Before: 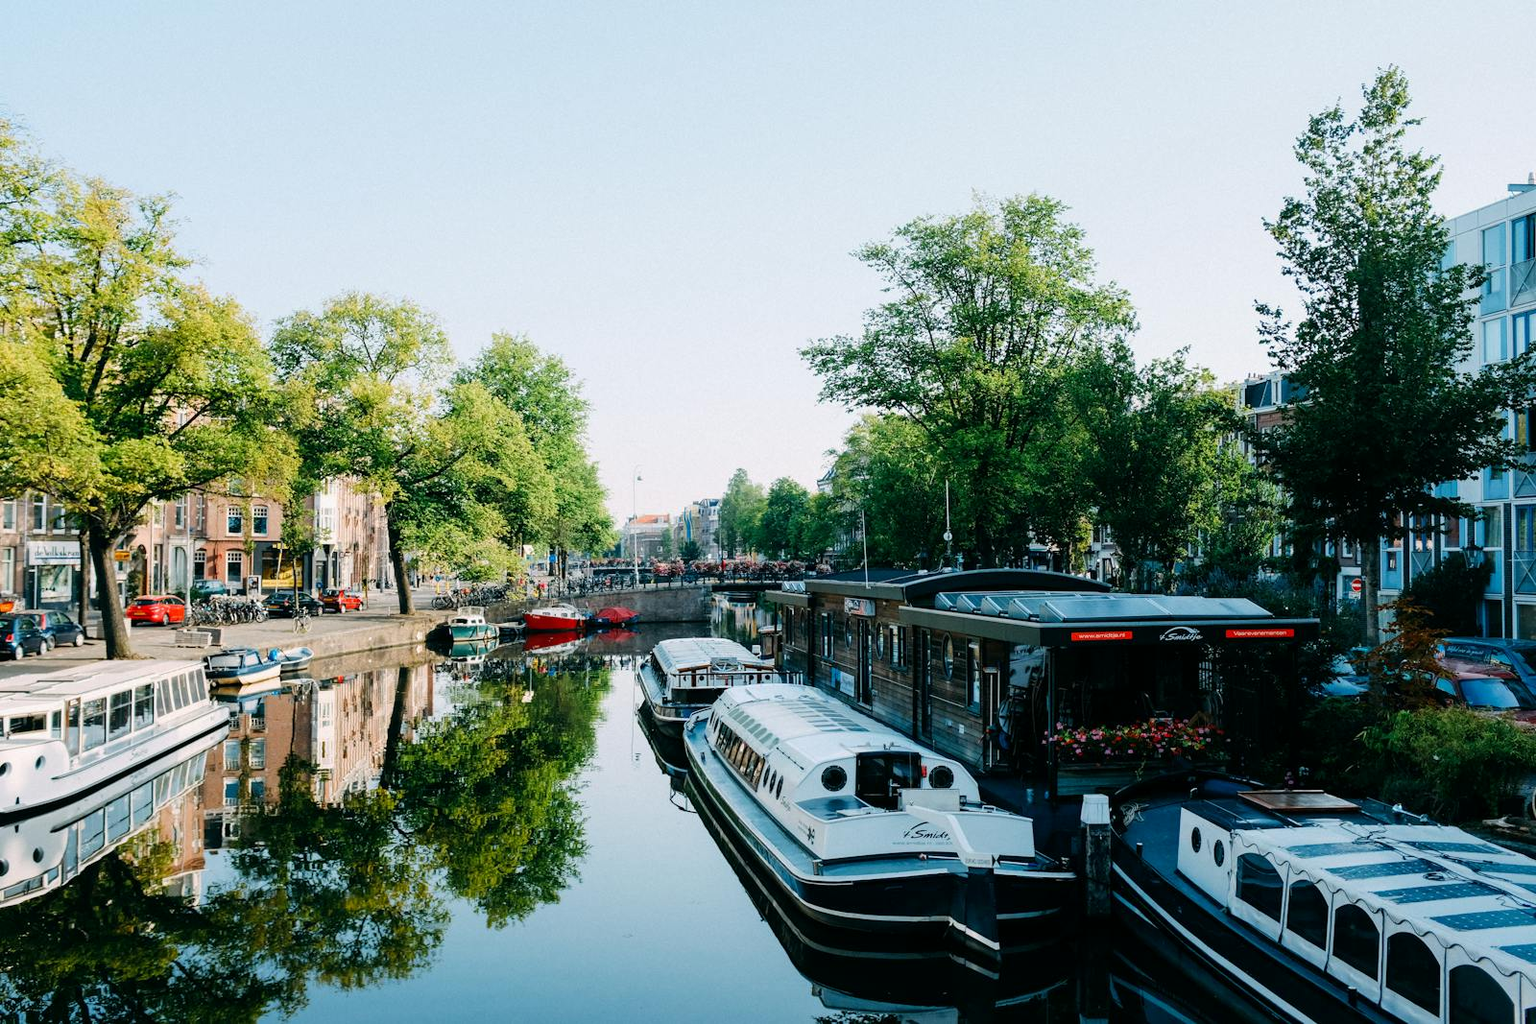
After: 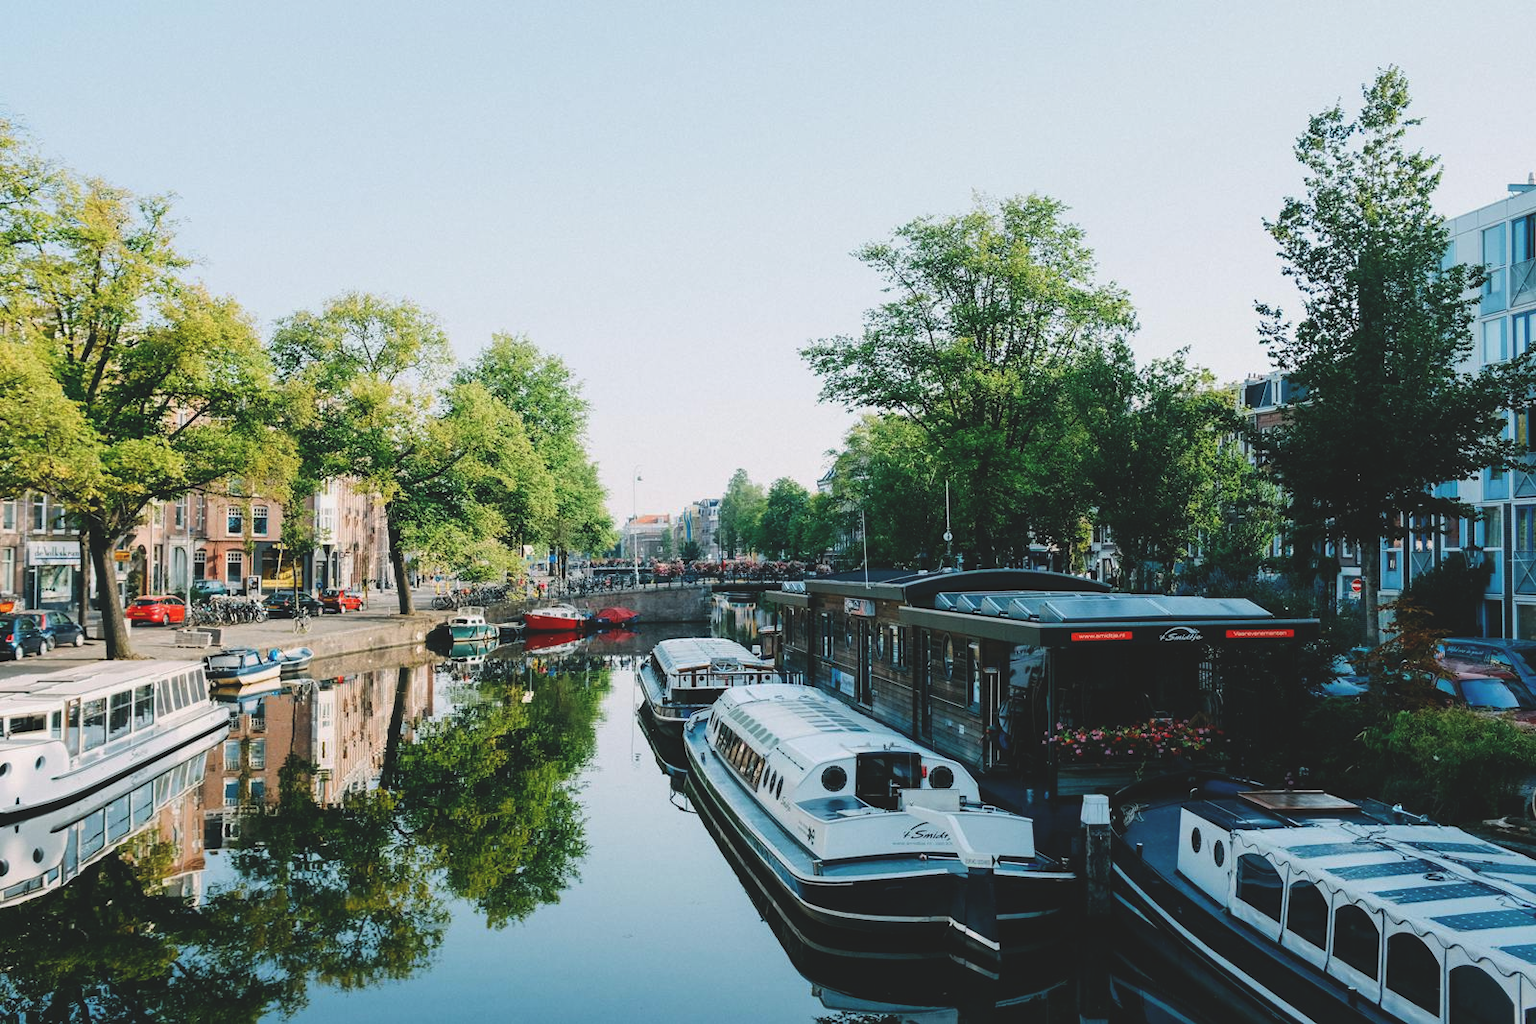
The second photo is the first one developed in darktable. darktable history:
exposure: black level correction -0.015, exposure -0.129 EV, compensate highlight preservation false
base curve: curves: ch0 [(0, 0) (0.989, 0.992)], preserve colors none
